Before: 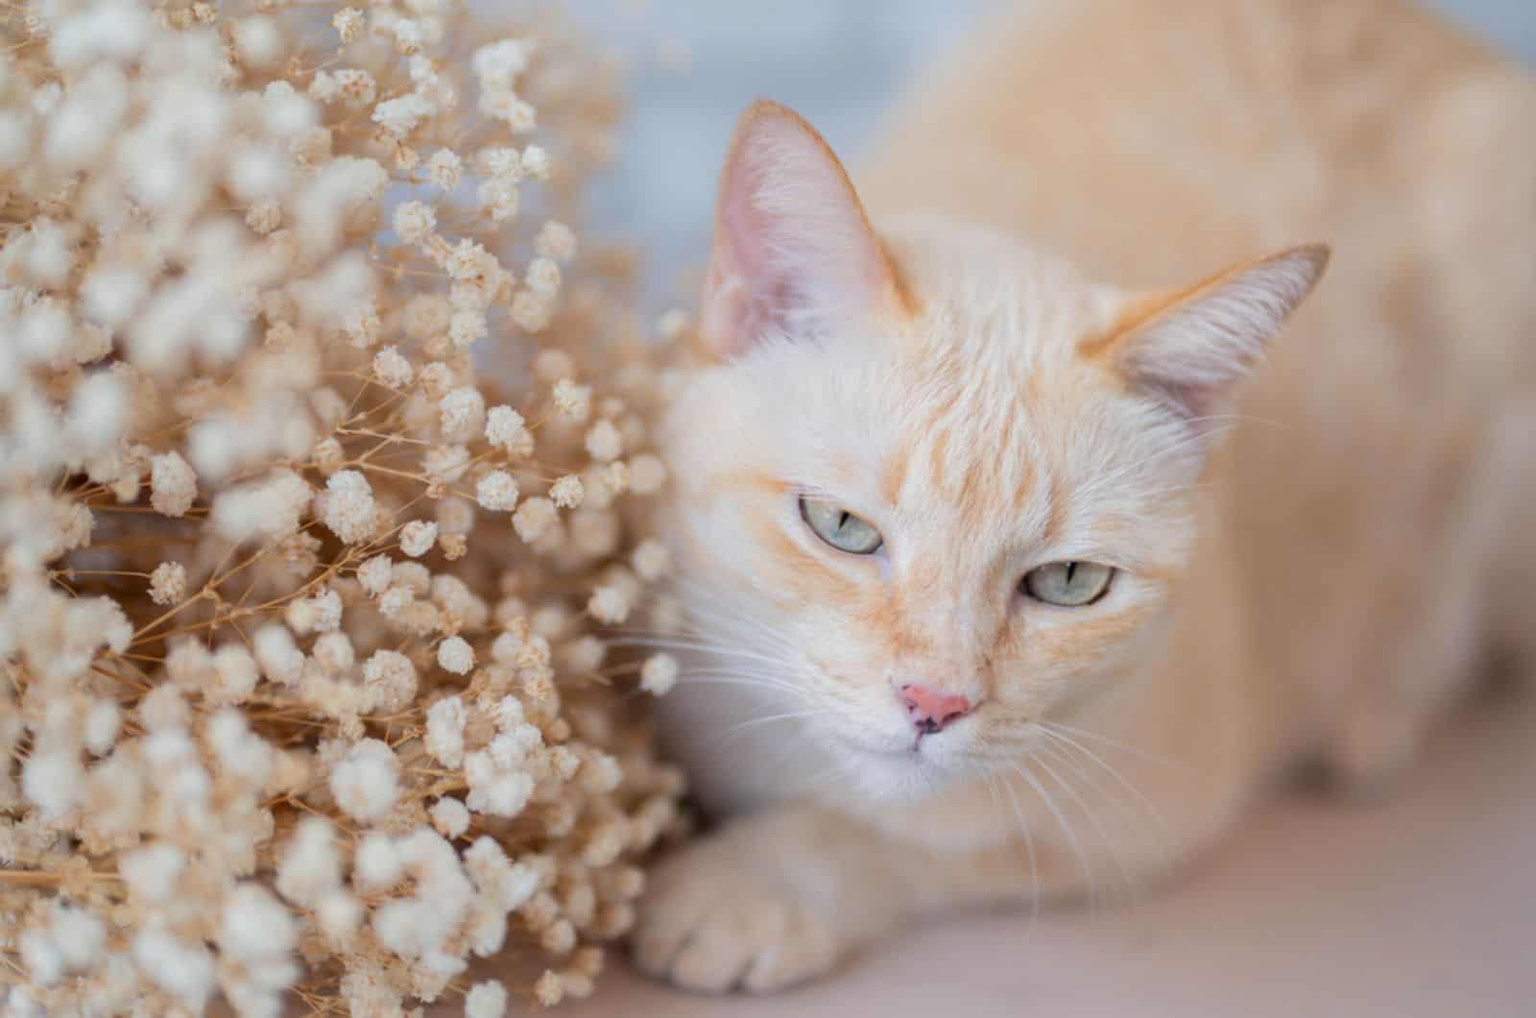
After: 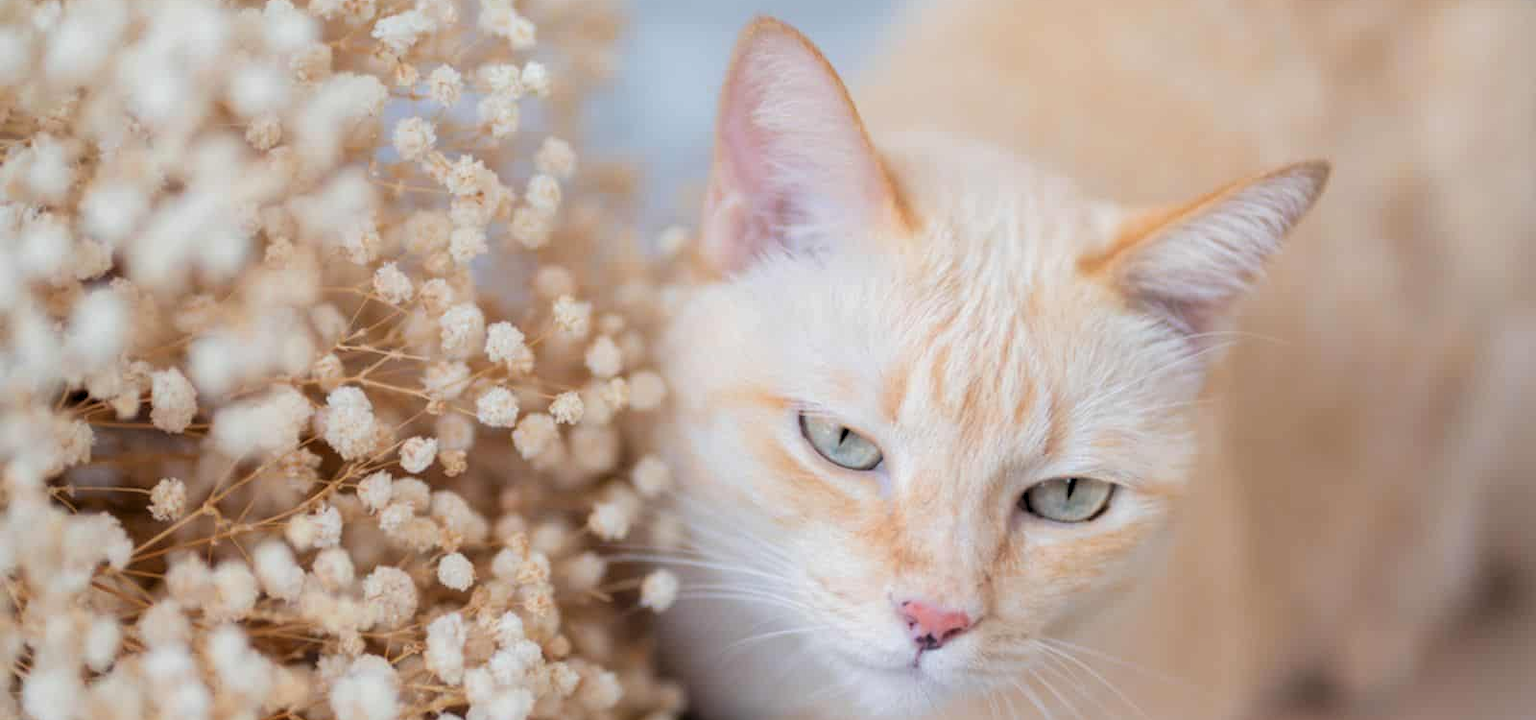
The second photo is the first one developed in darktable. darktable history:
crop and rotate: top 8.291%, bottom 20.825%
levels: levels [0.073, 0.497, 0.972]
